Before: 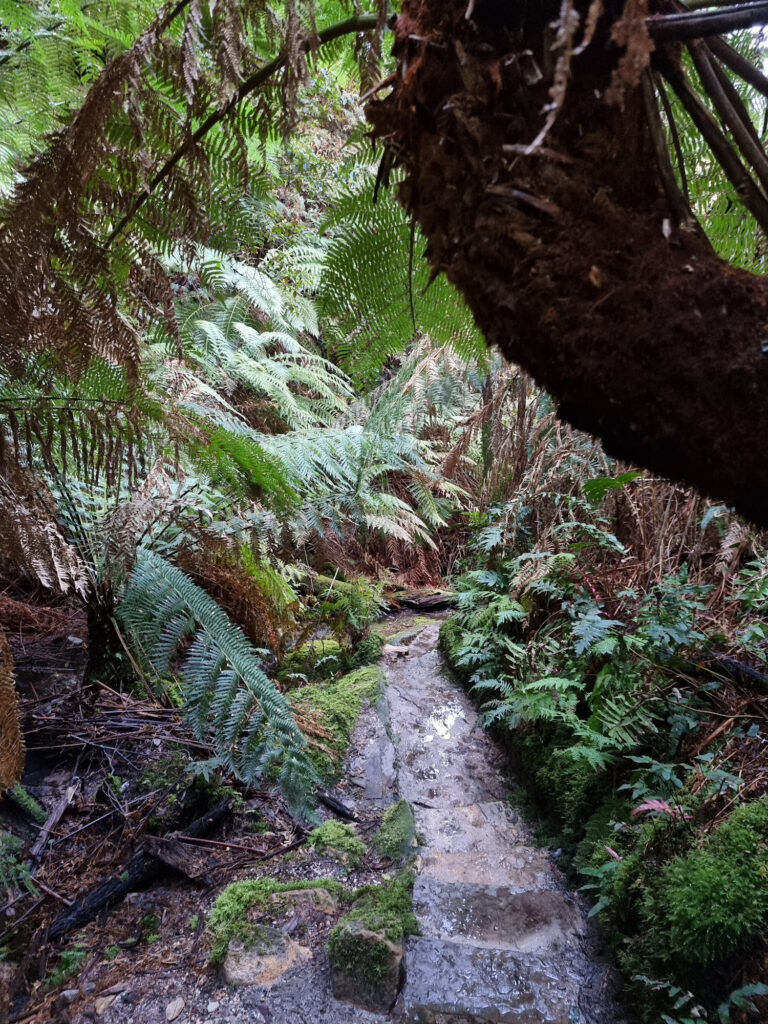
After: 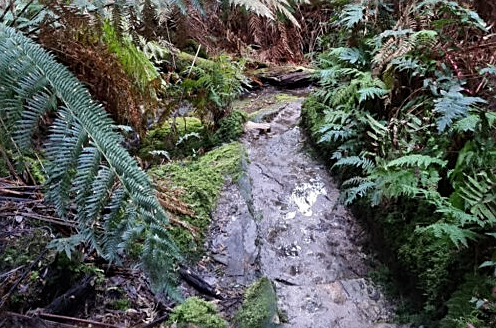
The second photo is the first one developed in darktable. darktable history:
crop: left 18.049%, top 51.082%, right 17.246%, bottom 16.848%
sharpen: on, module defaults
